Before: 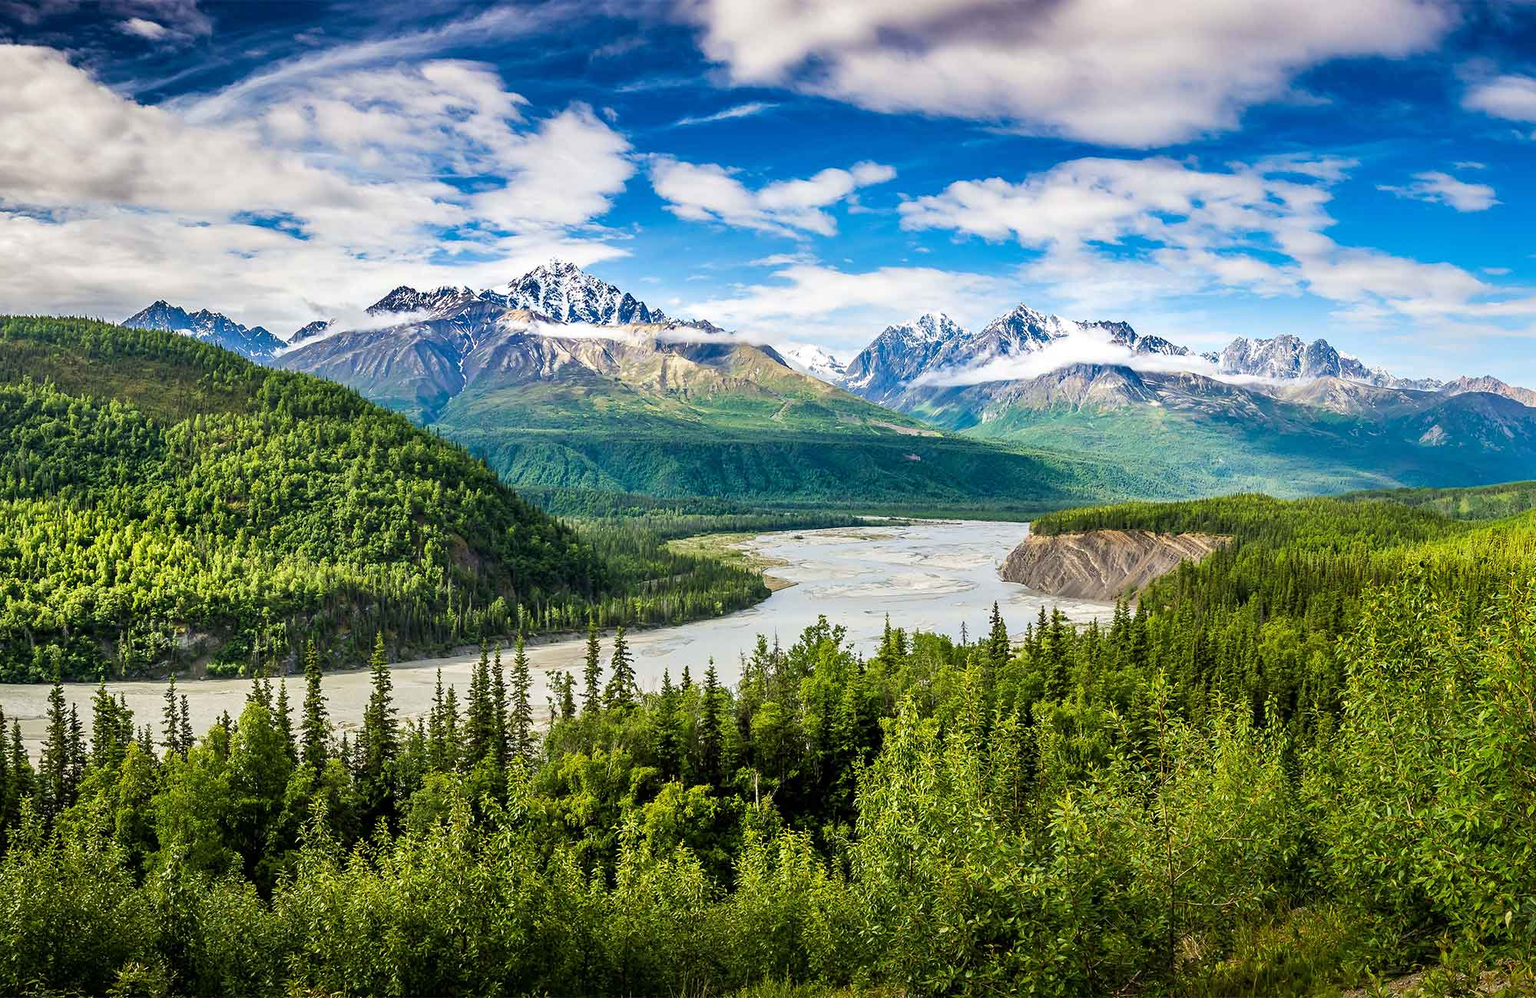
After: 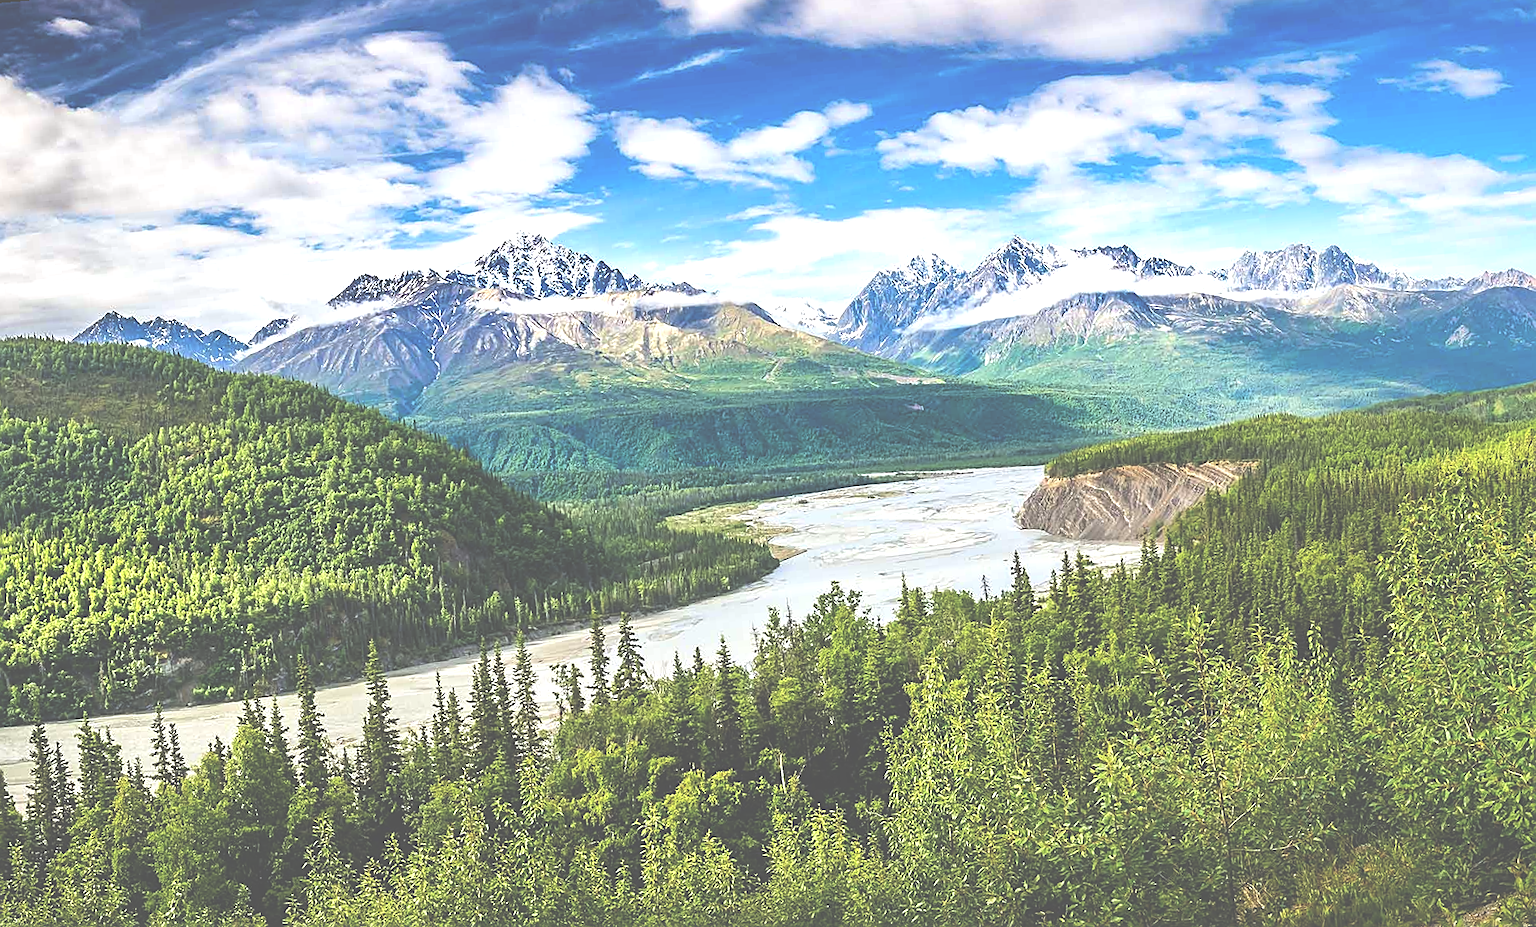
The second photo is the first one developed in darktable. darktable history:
white balance: red 0.988, blue 1.017
exposure: black level correction -0.071, exposure 0.5 EV, compensate highlight preservation false
sharpen: on, module defaults
rotate and perspective: rotation -5°, crop left 0.05, crop right 0.952, crop top 0.11, crop bottom 0.89
